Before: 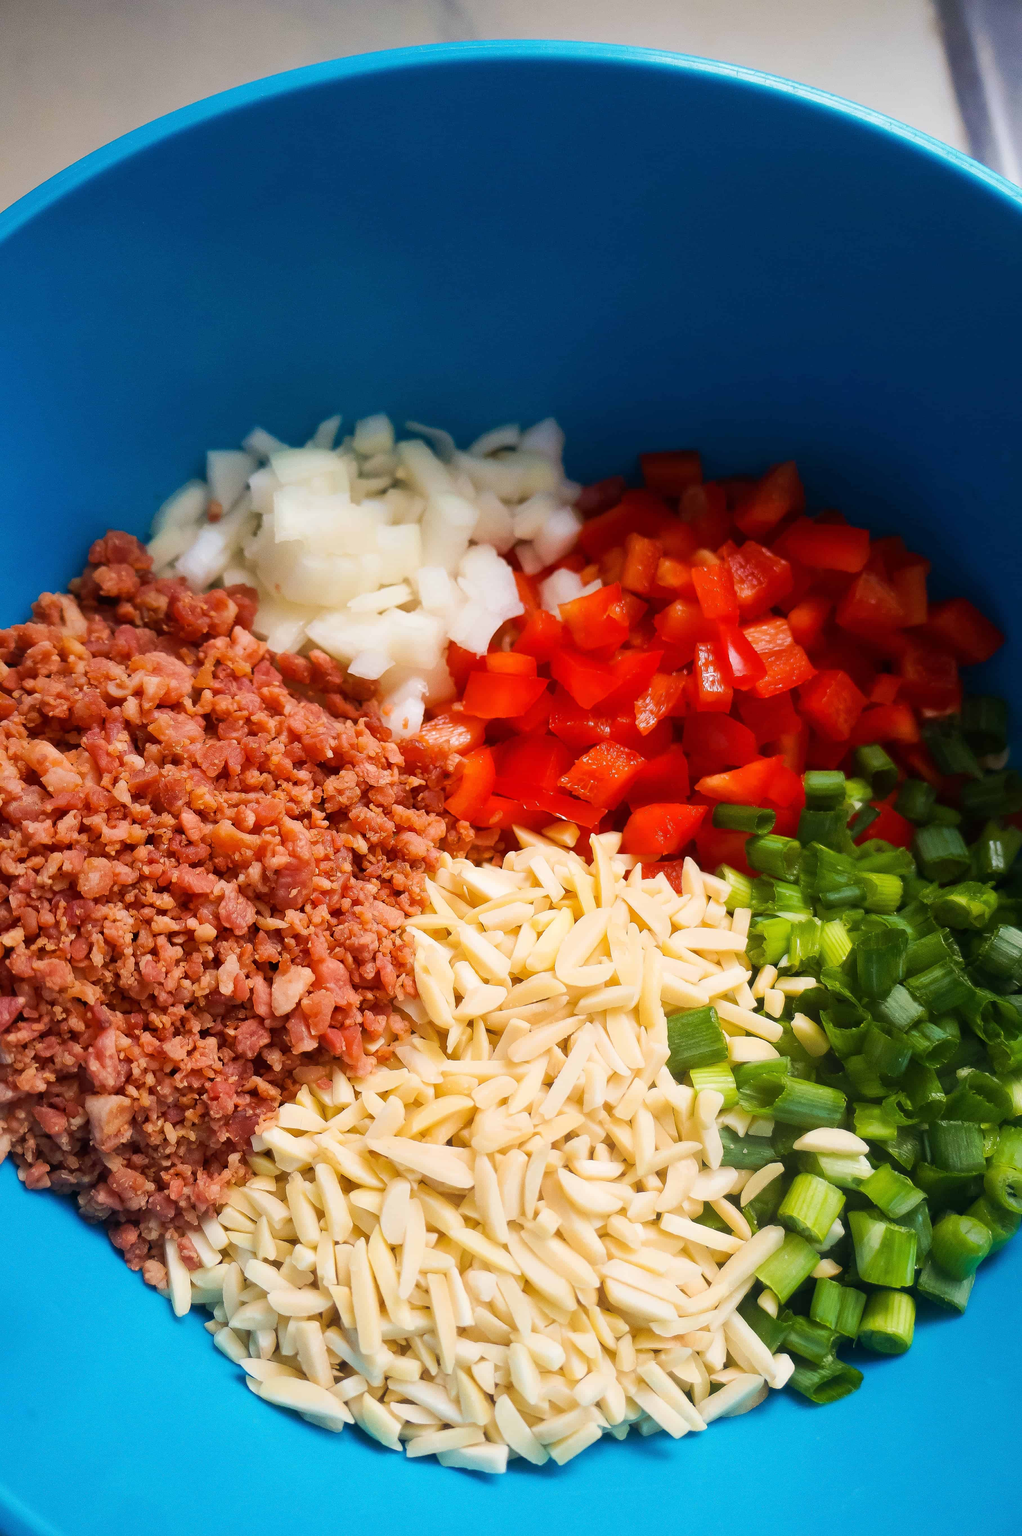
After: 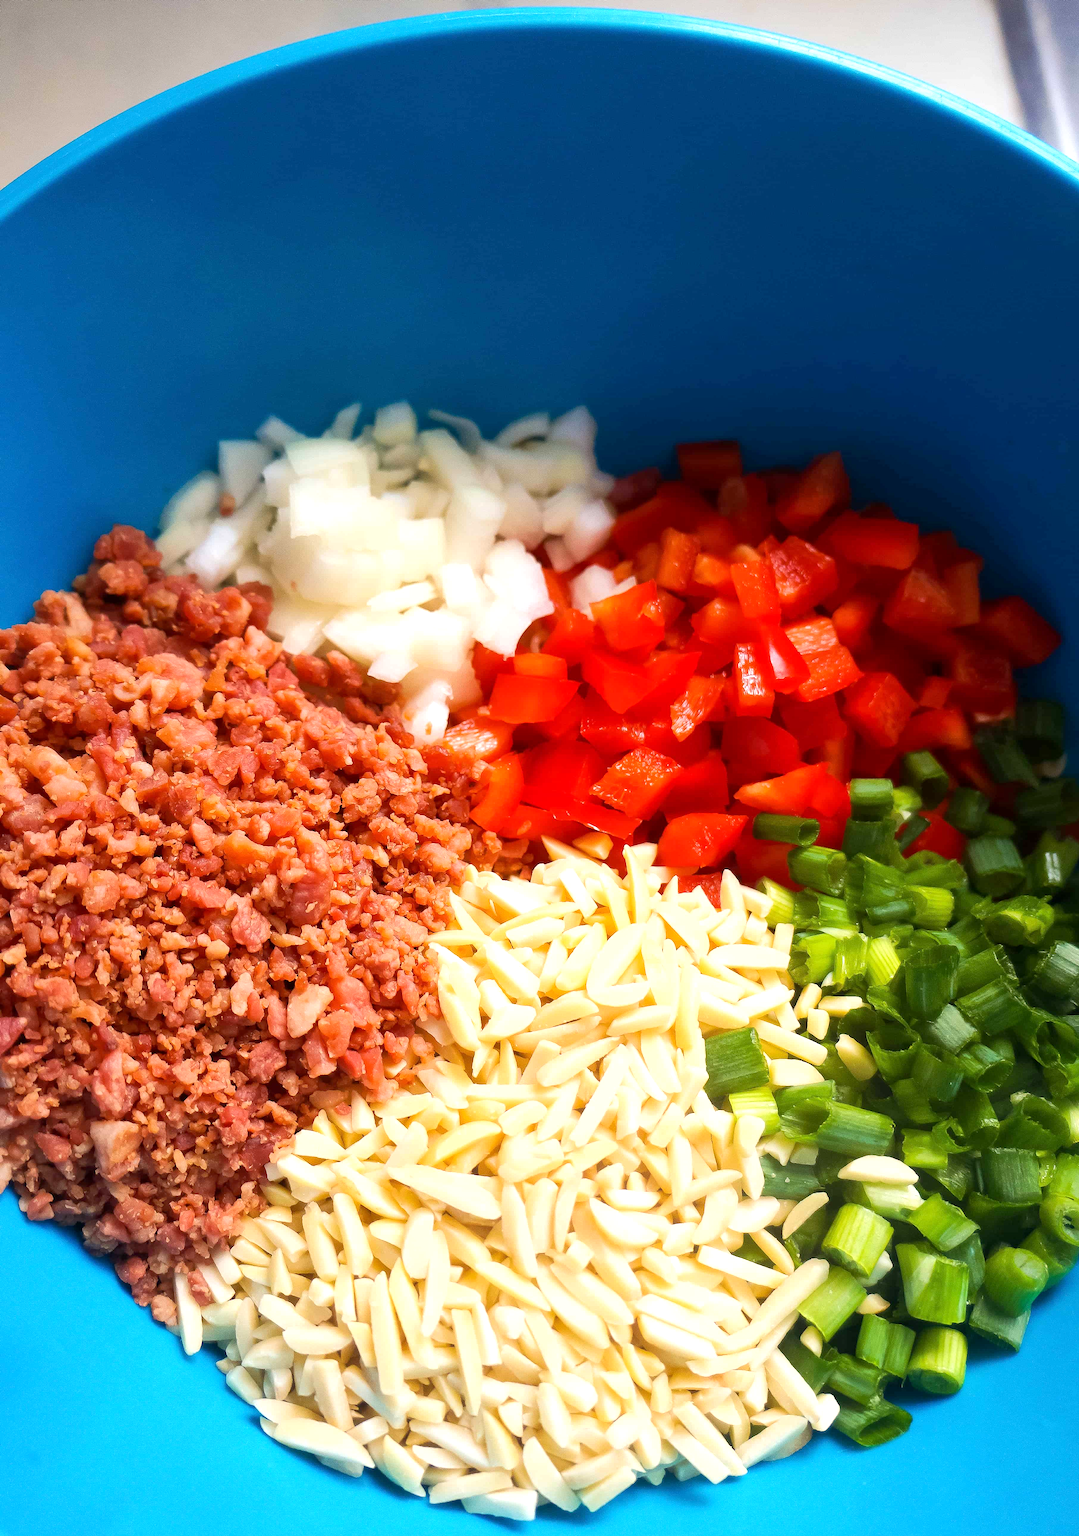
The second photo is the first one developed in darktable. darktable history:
crop and rotate: top 2.196%, bottom 3.081%
exposure: black level correction 0.001, exposure 0.498 EV, compensate exposure bias true, compensate highlight preservation false
